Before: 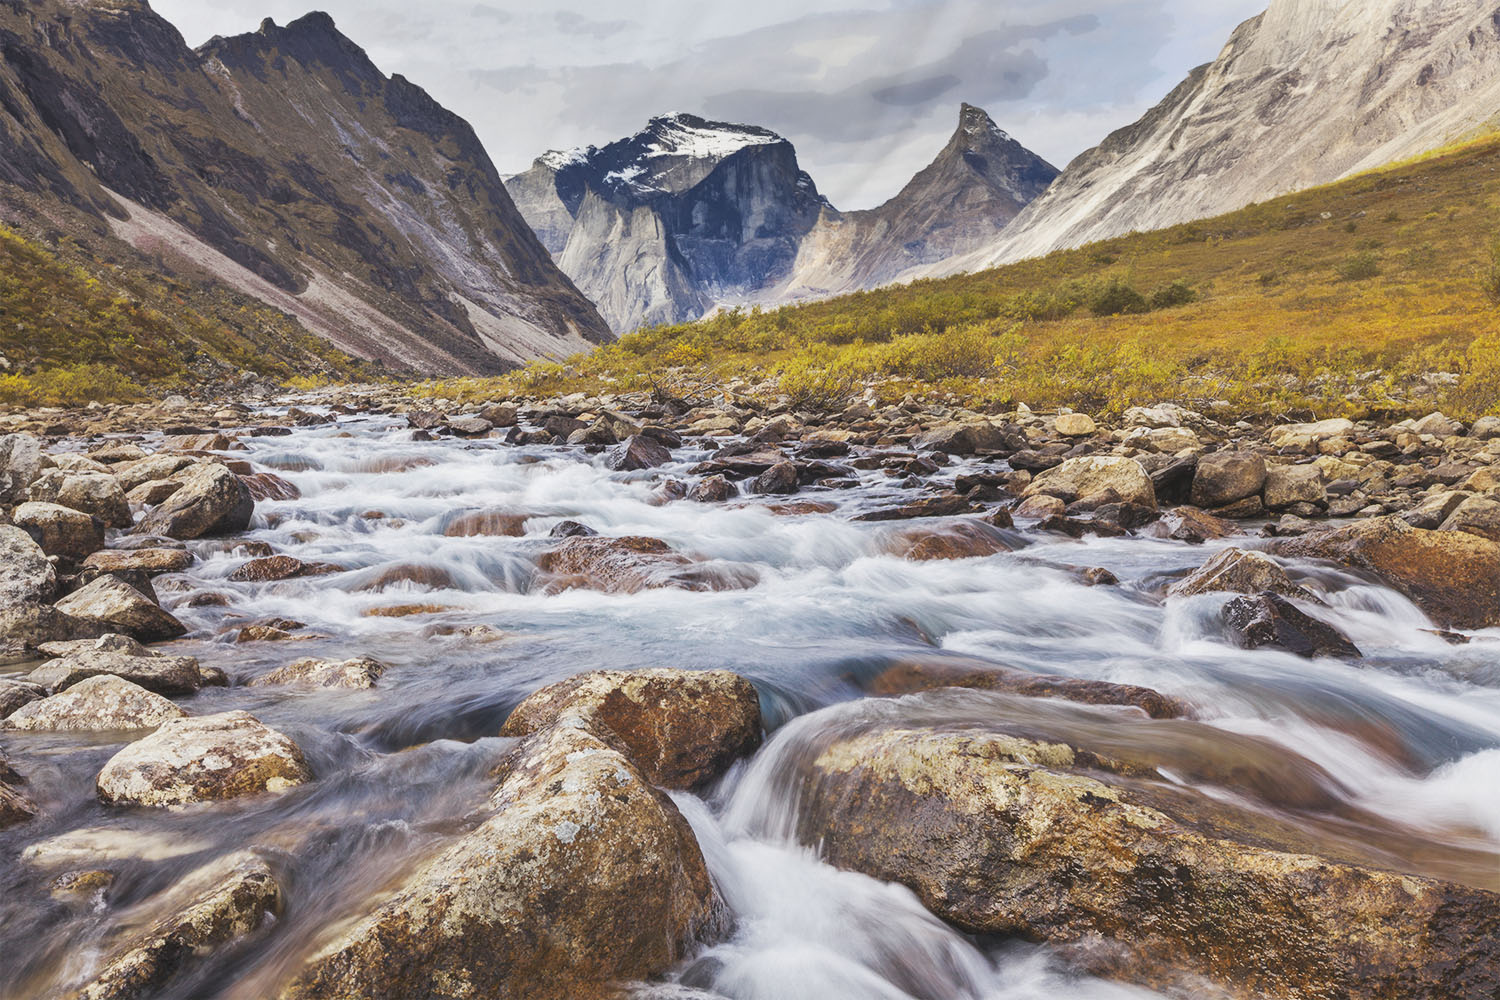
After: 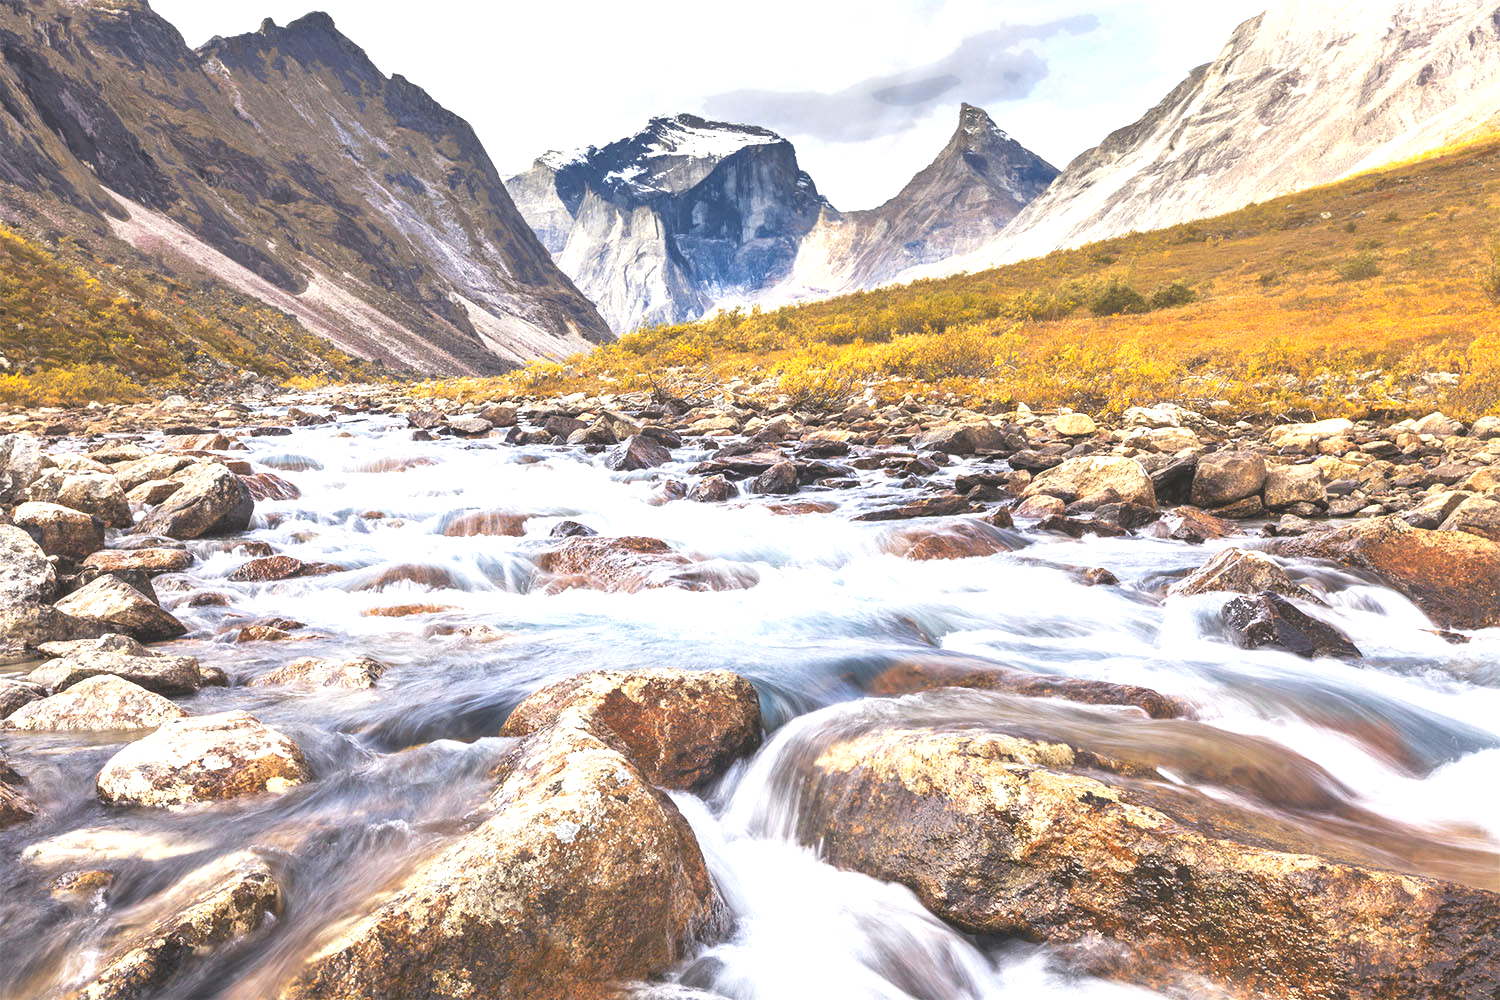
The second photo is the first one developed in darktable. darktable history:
exposure: black level correction 0, exposure 1 EV, compensate highlight preservation false
color zones: curves: ch1 [(0.239, 0.552) (0.75, 0.5)]; ch2 [(0.25, 0.462) (0.749, 0.457)]
